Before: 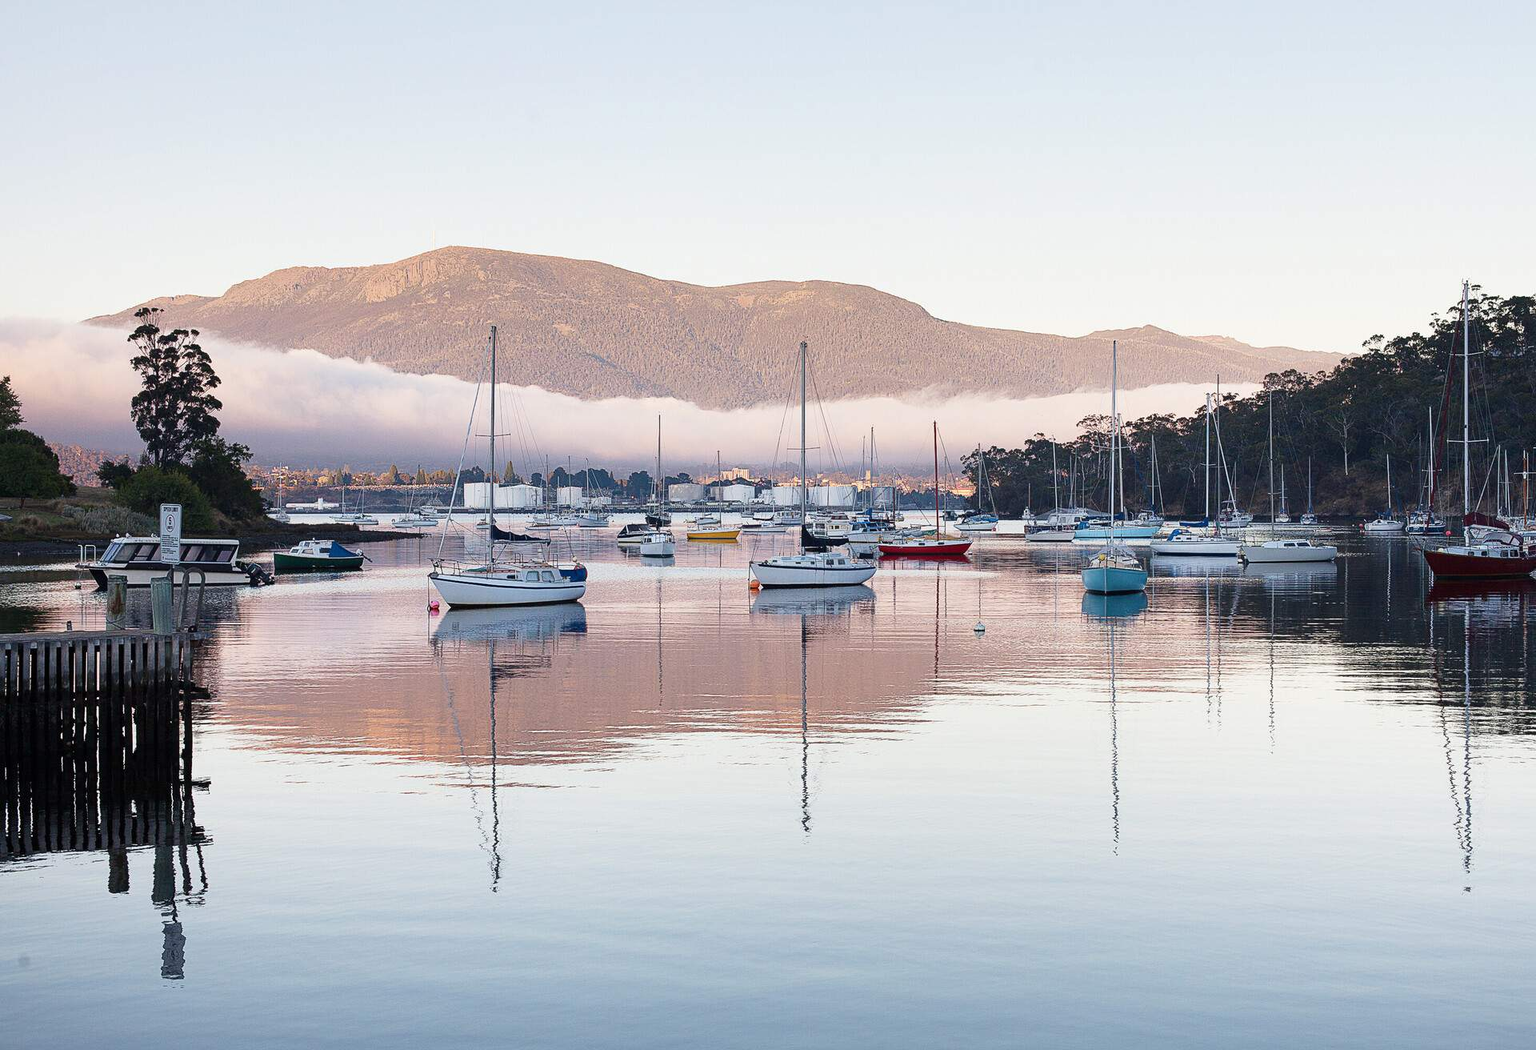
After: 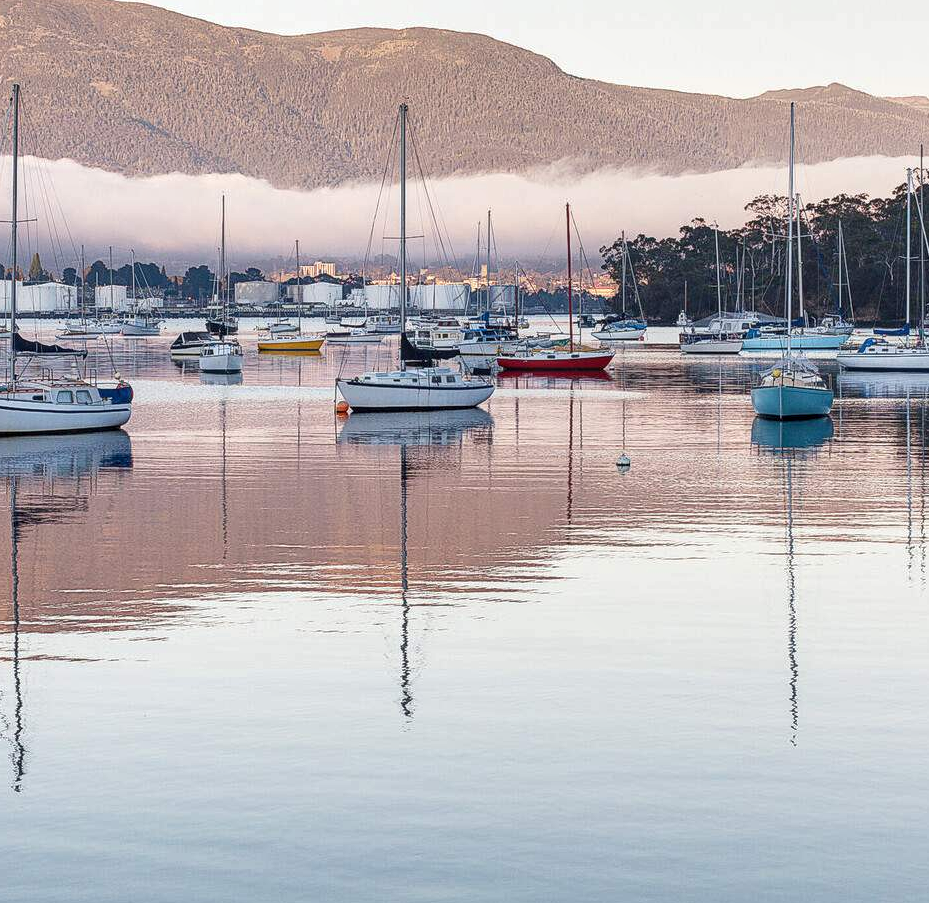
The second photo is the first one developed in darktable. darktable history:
crop: left 31.311%, top 24.652%, right 20.255%, bottom 6.451%
local contrast: on, module defaults
shadows and highlights: shadows 37.28, highlights -26.99, soften with gaussian
exposure: compensate highlight preservation false
